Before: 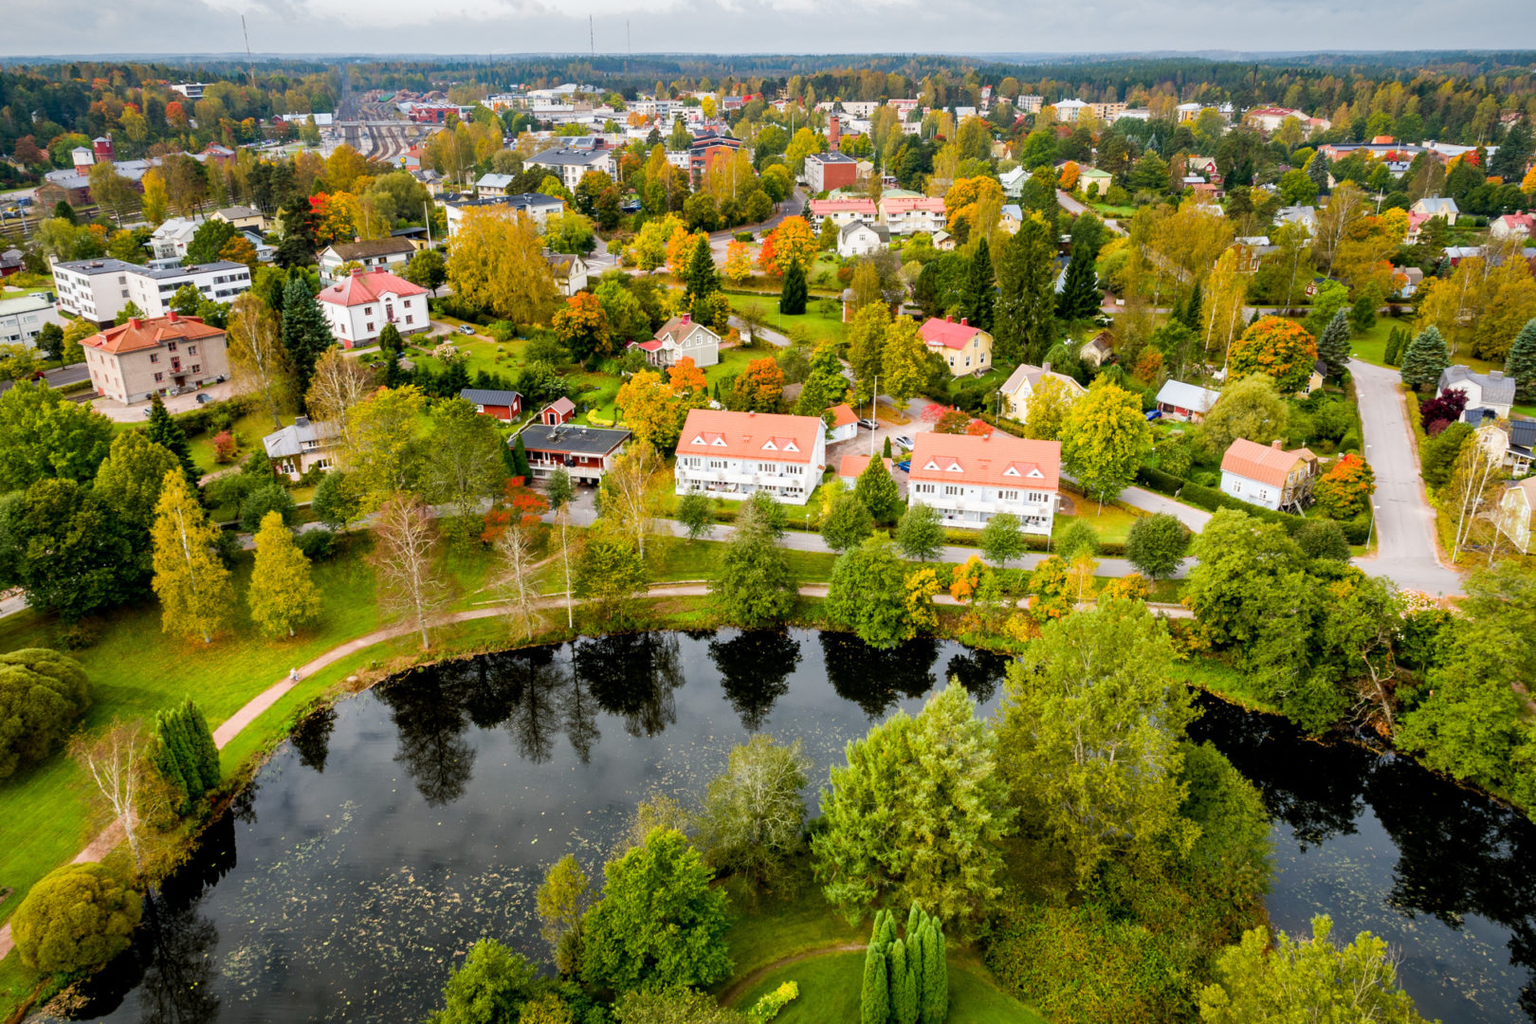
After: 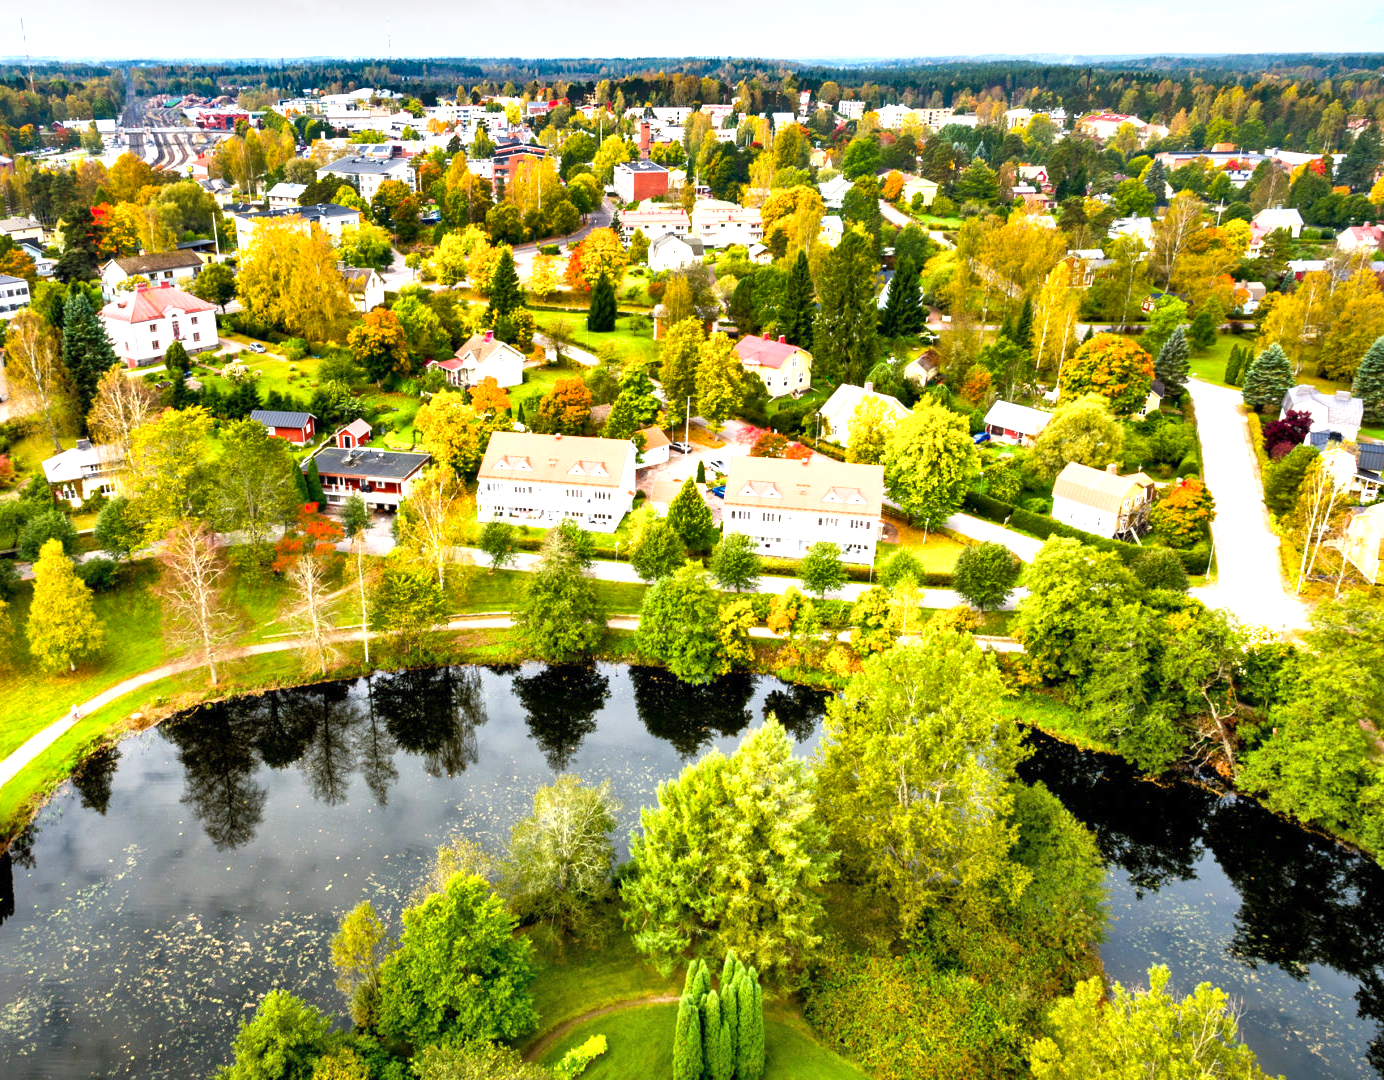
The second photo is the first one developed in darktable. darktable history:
exposure: exposure 1.151 EV, compensate highlight preservation false
shadows and highlights: soften with gaussian
crop and rotate: left 14.519%
